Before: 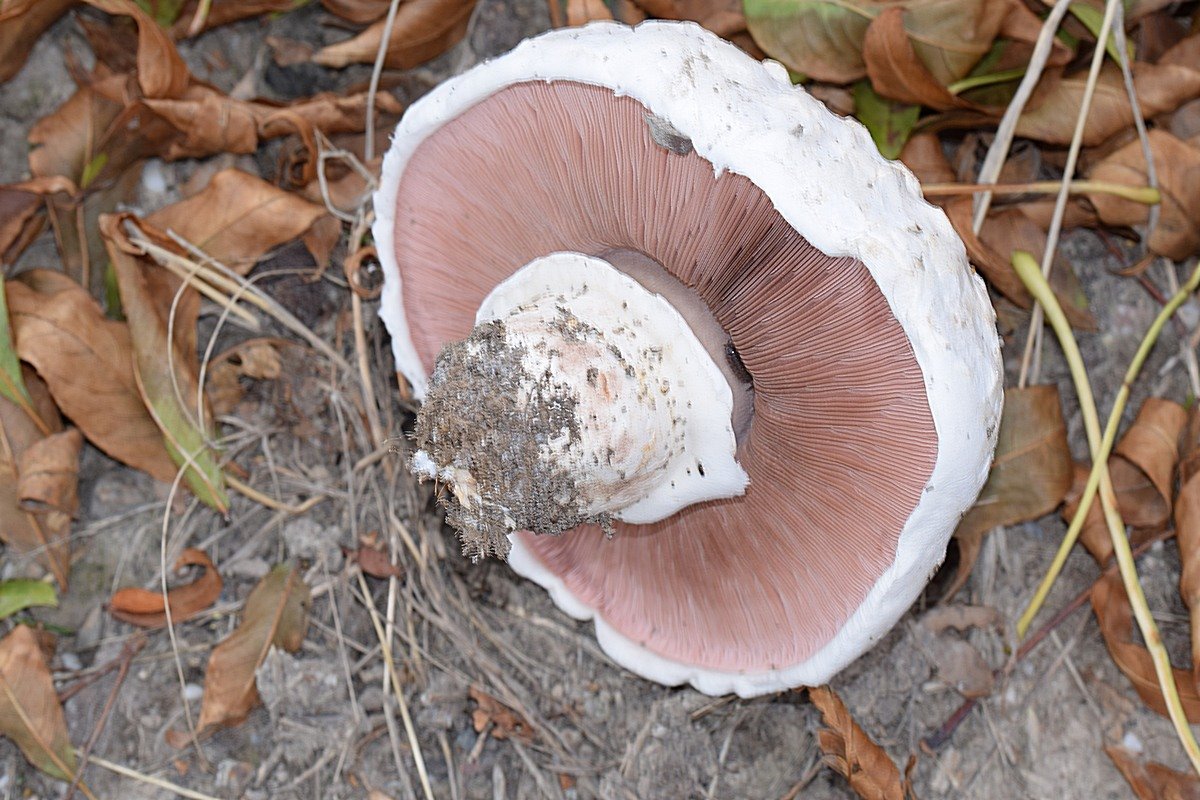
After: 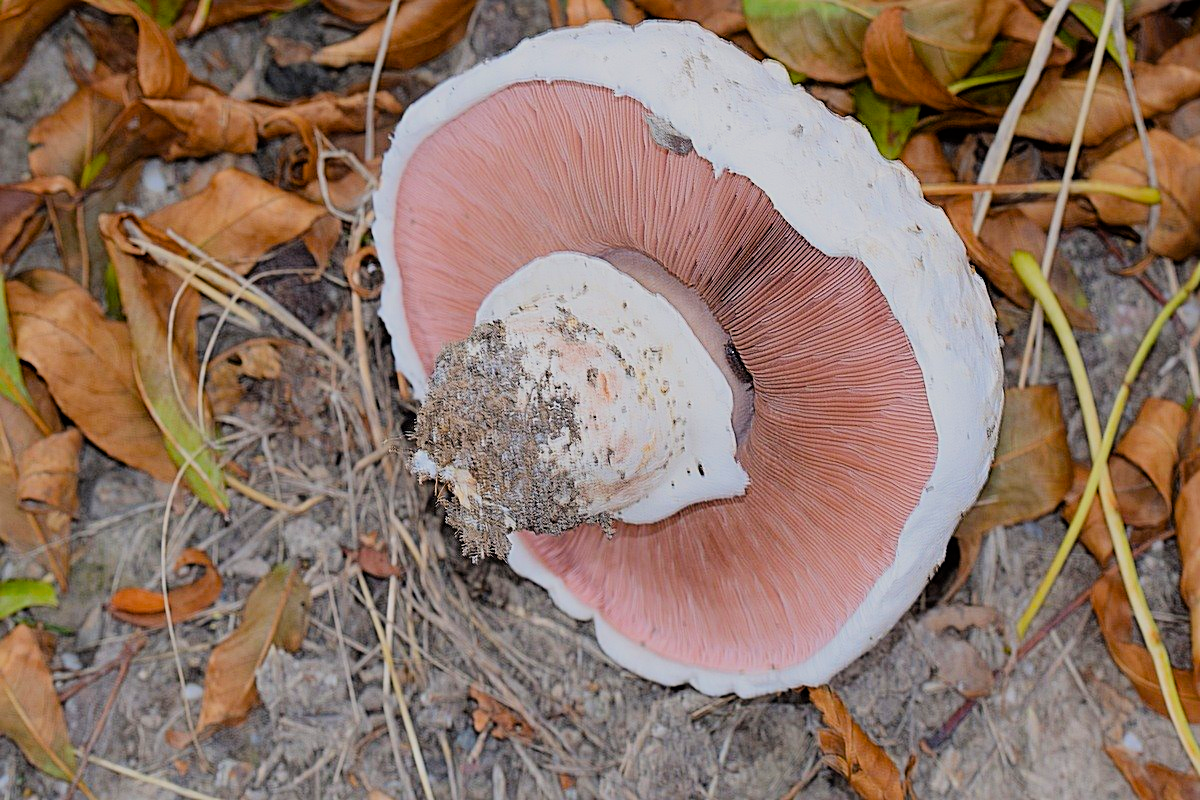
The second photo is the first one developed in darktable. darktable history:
color balance rgb: linear chroma grading › global chroma 15%, perceptual saturation grading › global saturation 30%
filmic rgb: black relative exposure -7.15 EV, white relative exposure 5.36 EV, hardness 3.02, color science v6 (2022)
sharpen: radius 2.167, amount 0.381, threshold 0
